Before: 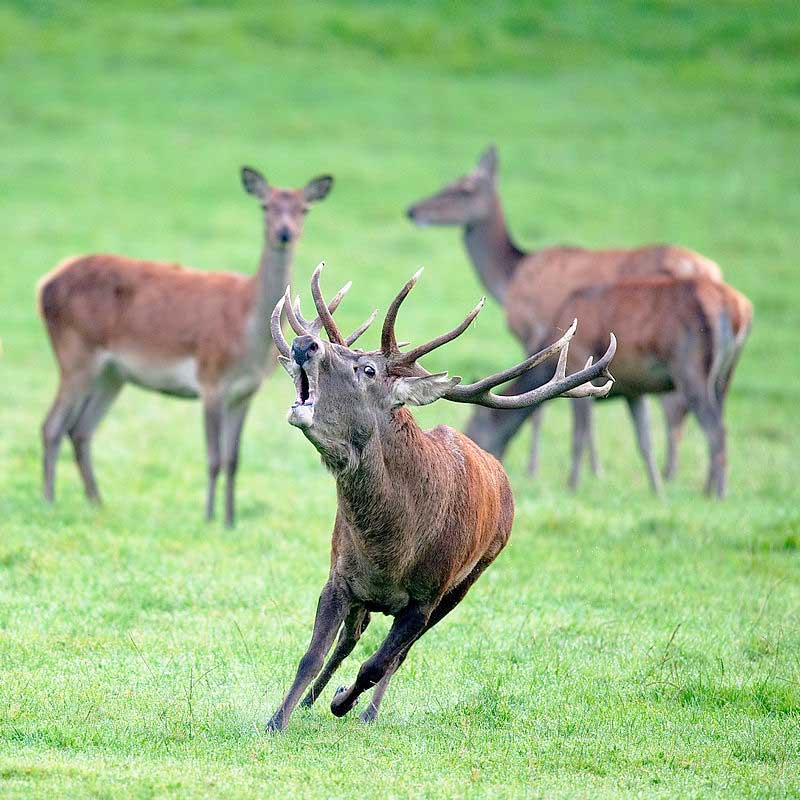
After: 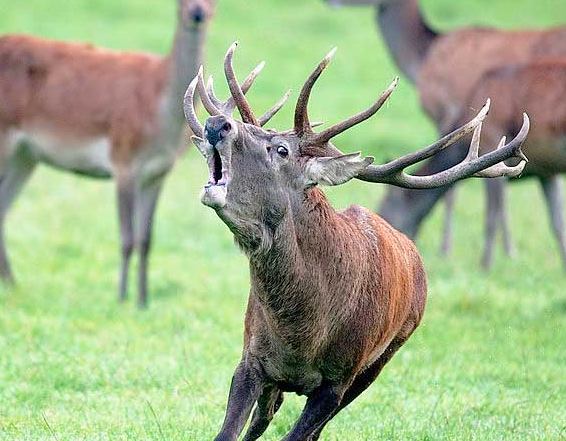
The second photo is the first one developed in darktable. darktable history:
crop: left 10.932%, top 27.572%, right 18.244%, bottom 17.243%
